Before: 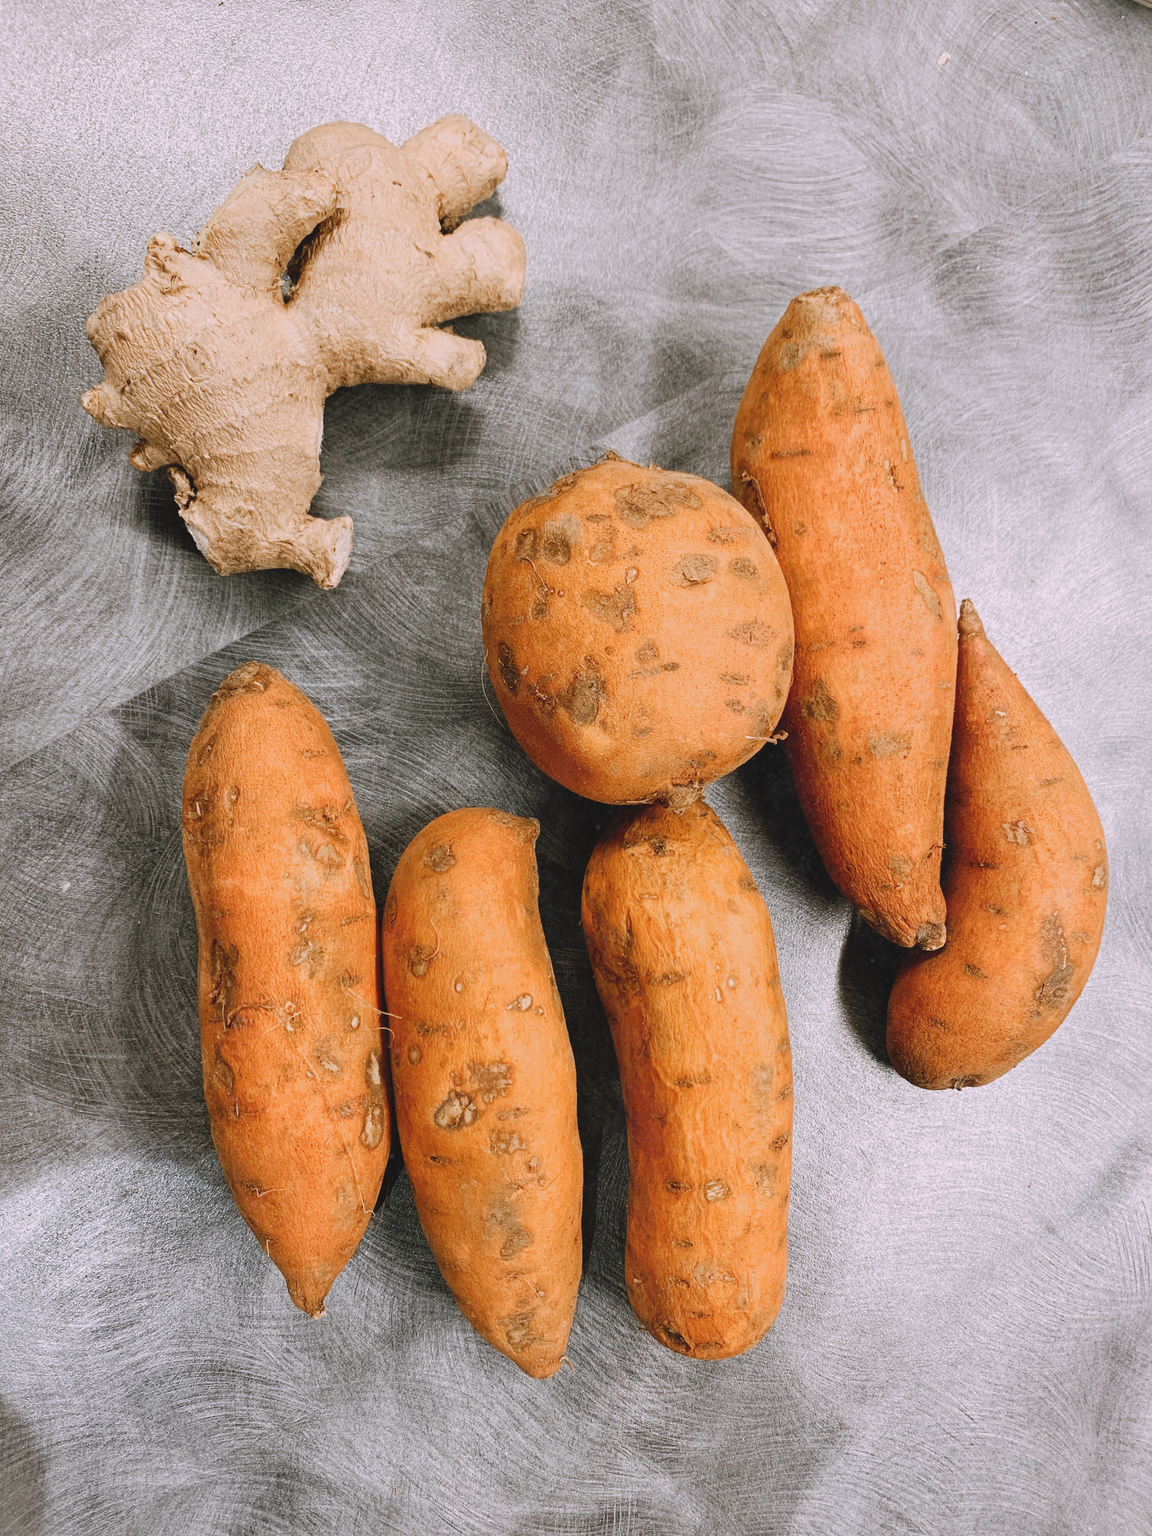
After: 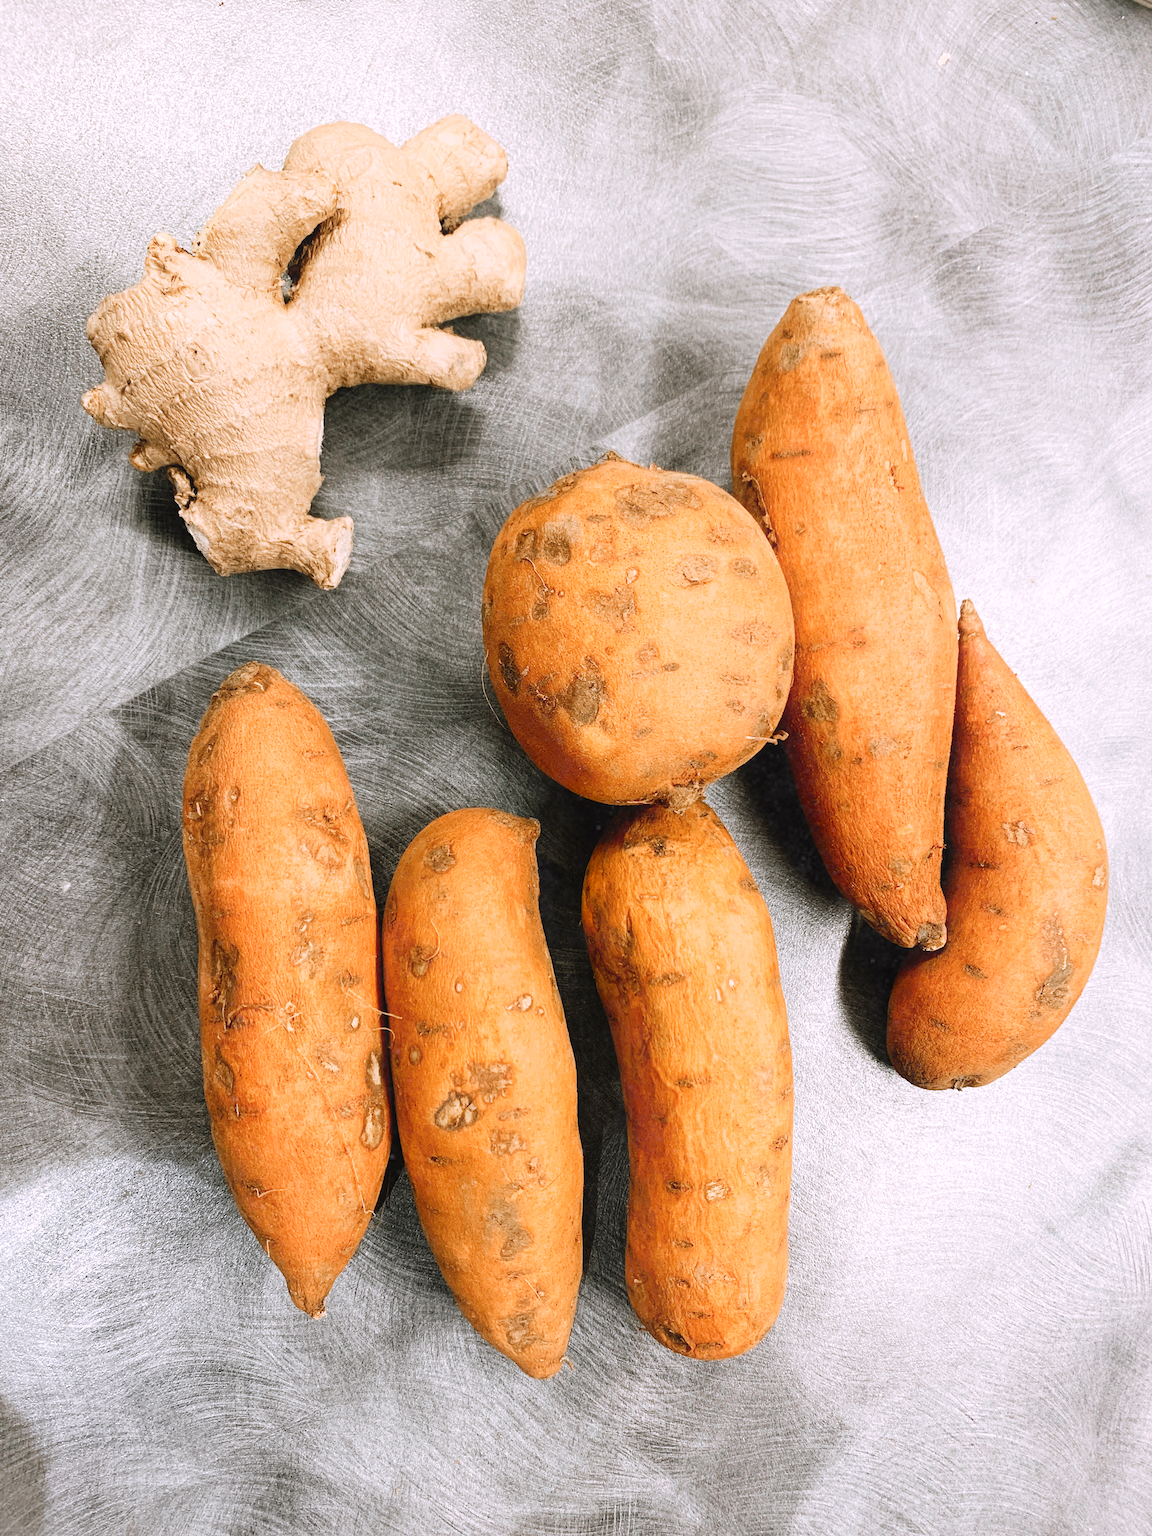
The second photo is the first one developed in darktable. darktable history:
exposure: black level correction 0.005, exposure 0.417 EV, compensate highlight preservation false
shadows and highlights: shadows -70, highlights 35, soften with gaussian
